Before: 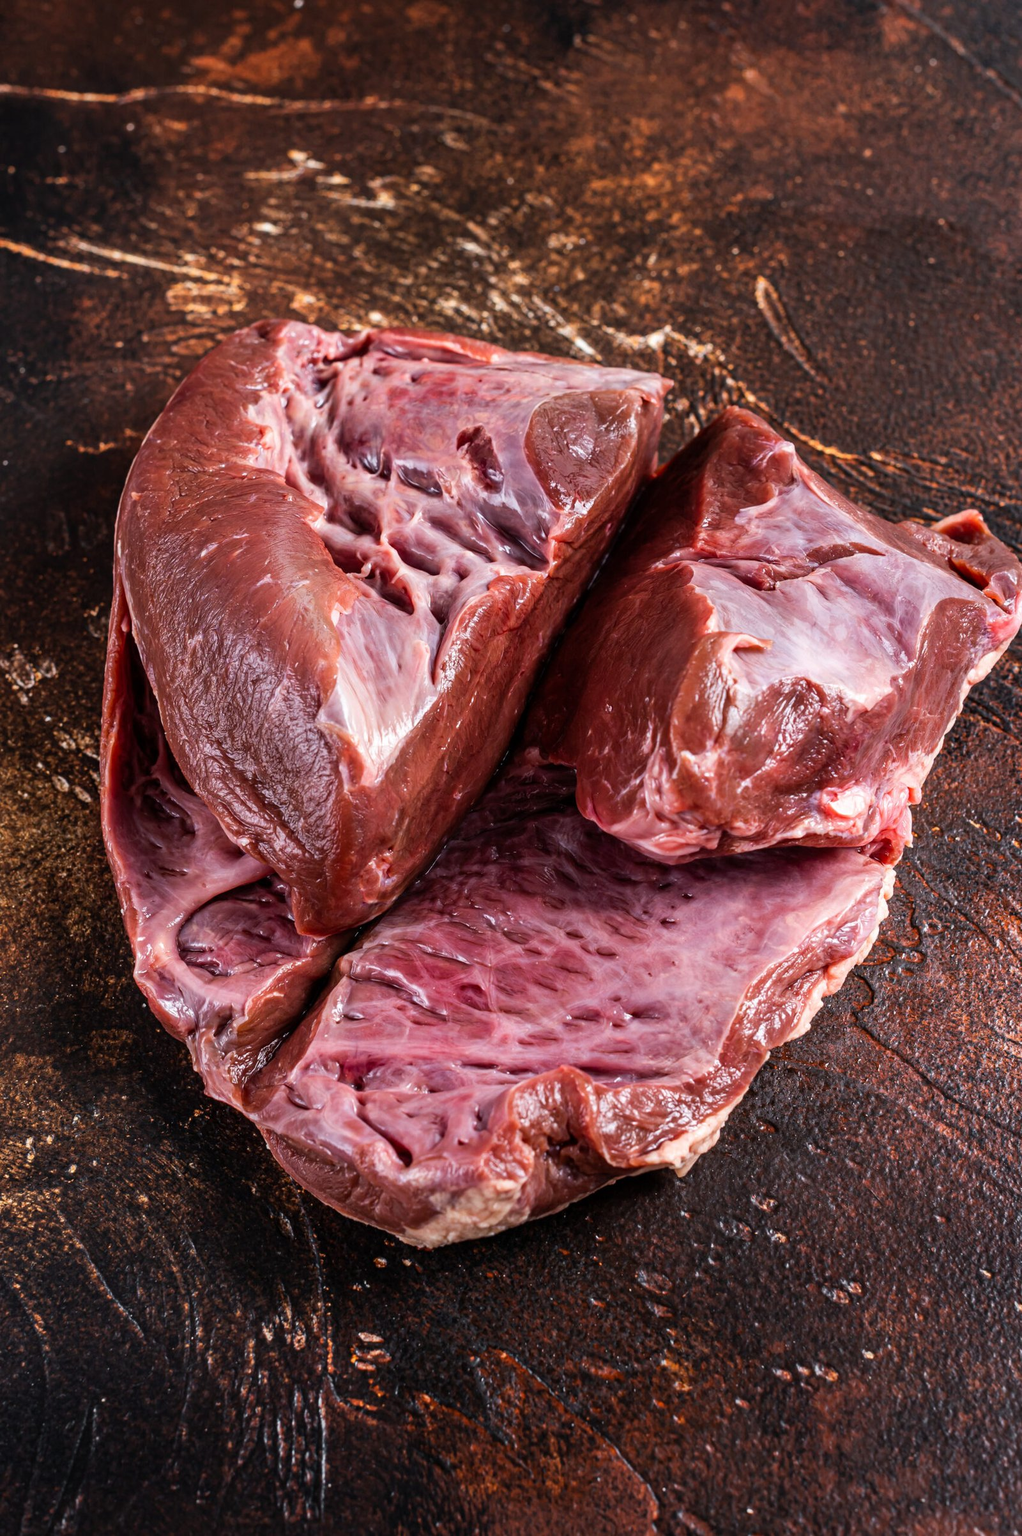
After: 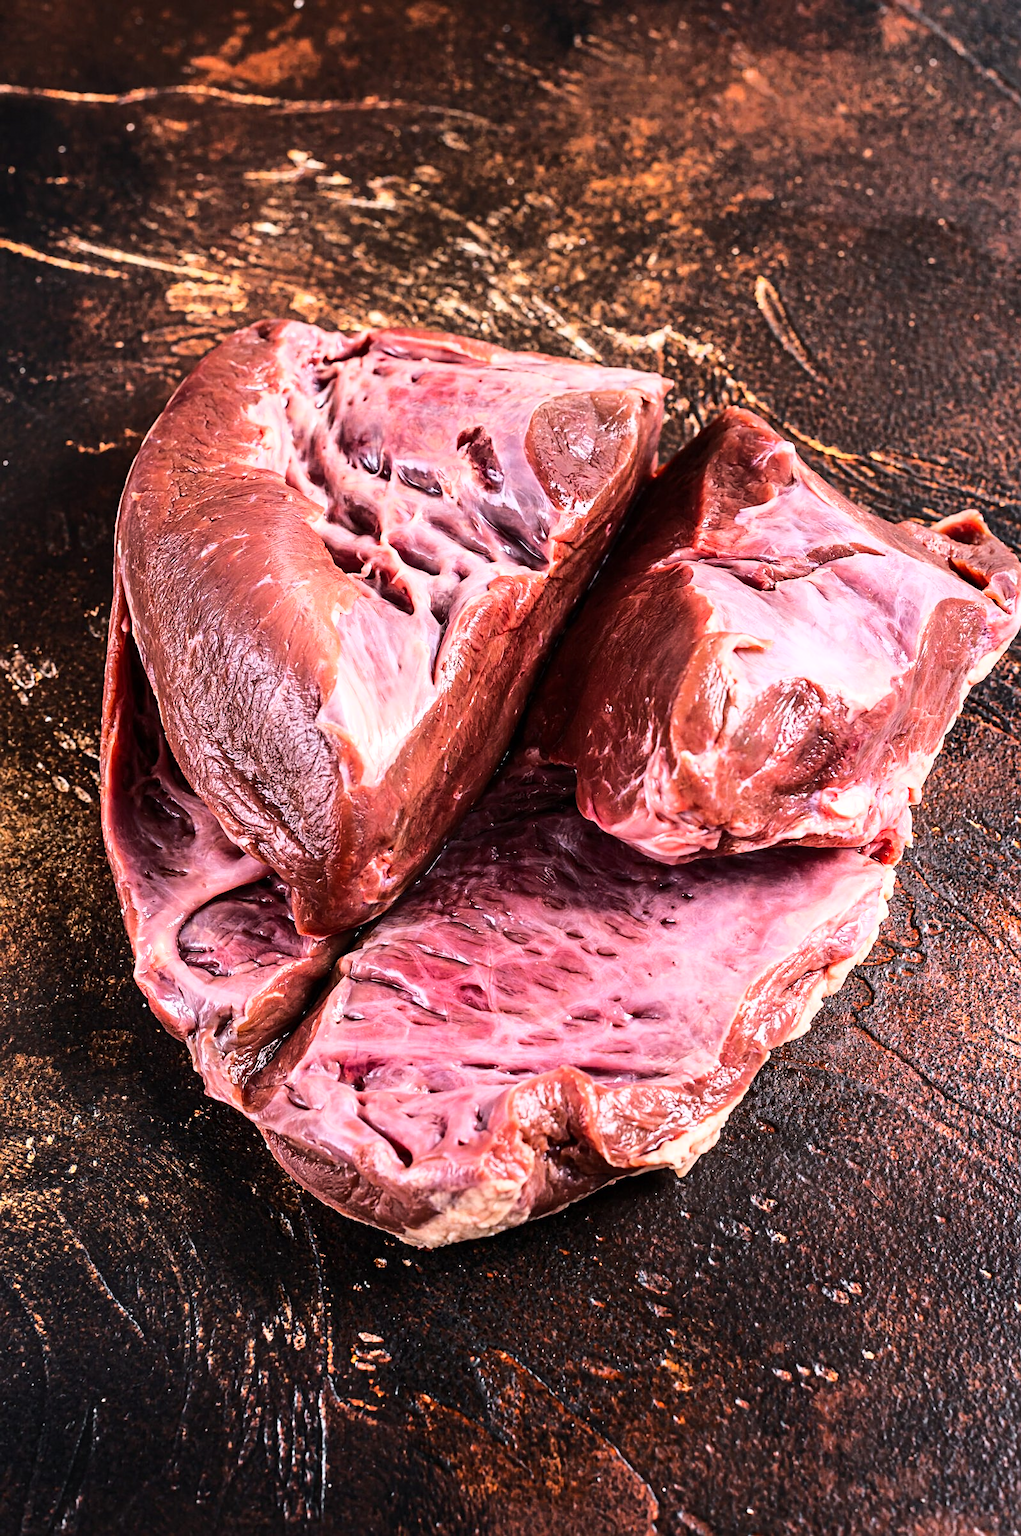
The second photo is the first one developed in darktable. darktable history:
base curve: curves: ch0 [(0, 0) (0.032, 0.037) (0.105, 0.228) (0.435, 0.76) (0.856, 0.983) (1, 1)]
sharpen: on, module defaults
